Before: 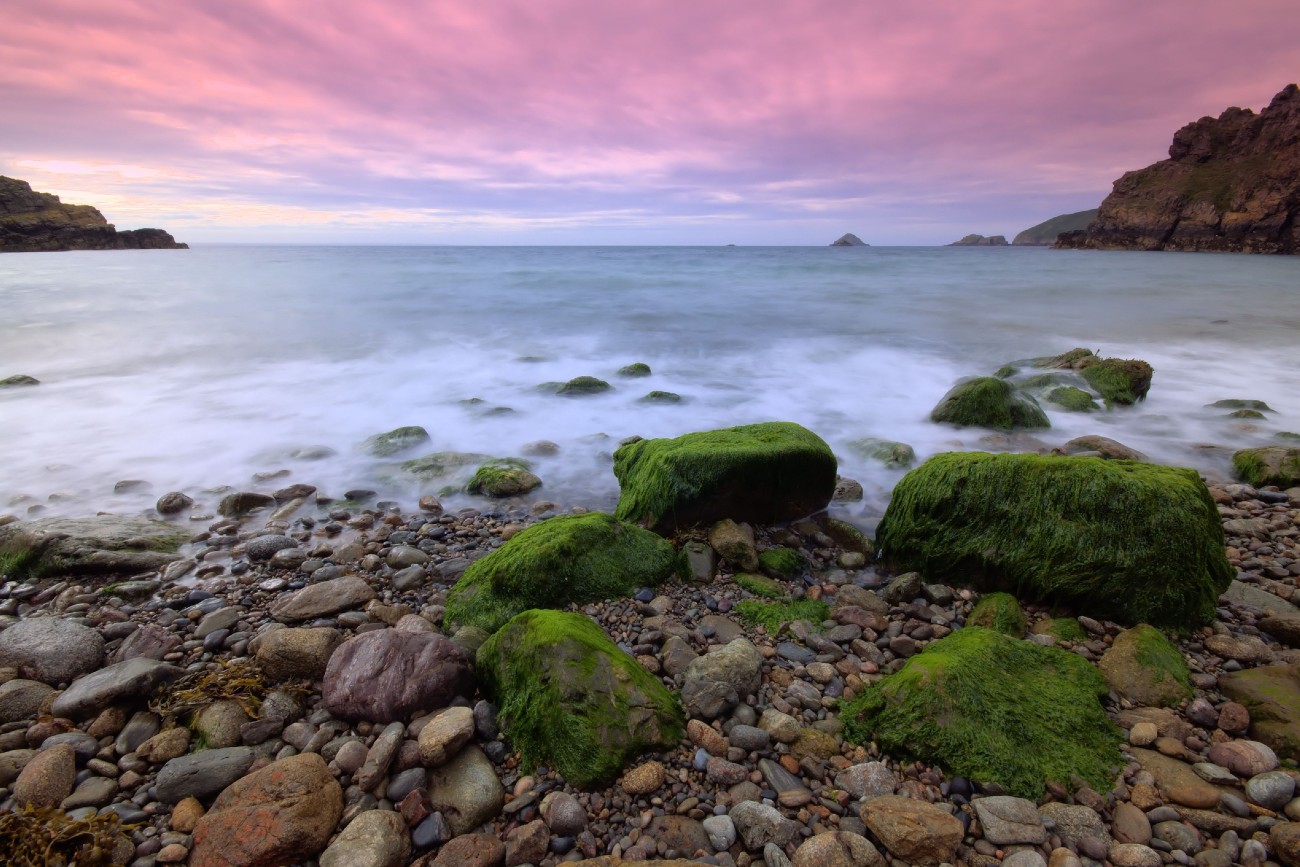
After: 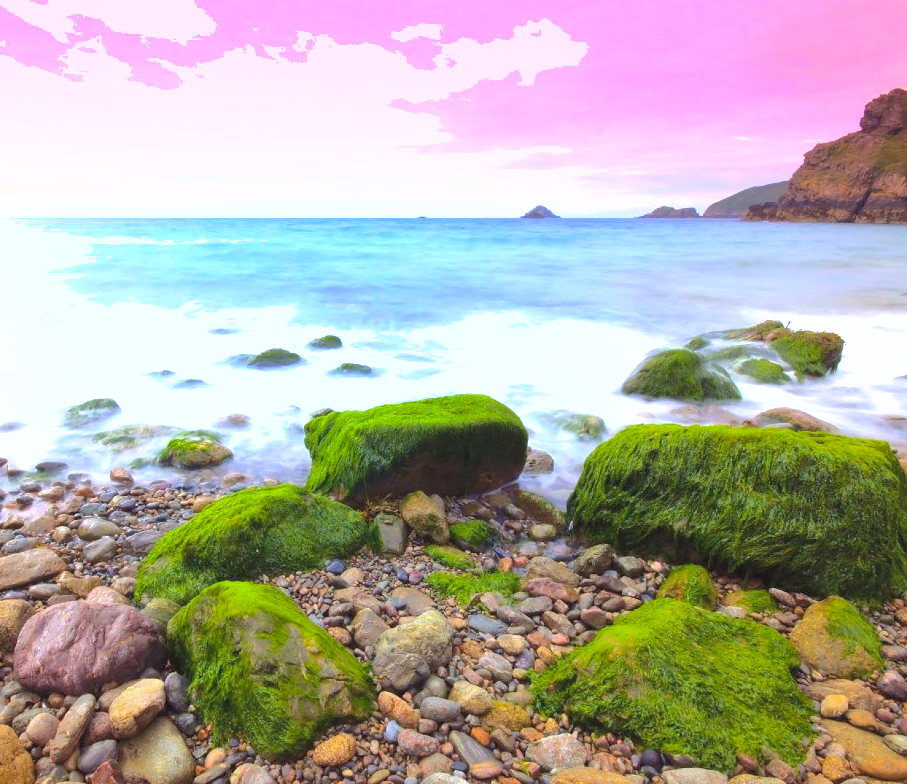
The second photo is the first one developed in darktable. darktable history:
crop and rotate: left 23.833%, top 3.287%, right 6.387%, bottom 6.211%
contrast brightness saturation: contrast 0.139, brightness 0.229
tone equalizer: edges refinement/feathering 500, mask exposure compensation -1.57 EV, preserve details guided filter
color balance rgb: linear chroma grading › global chroma -1.214%, perceptual saturation grading › global saturation 19.496%, global vibrance 39.966%
shadows and highlights: on, module defaults
local contrast: mode bilateral grid, contrast 16, coarseness 37, detail 105%, midtone range 0.2
exposure: black level correction 0, exposure 1.35 EV, compensate highlight preservation false
